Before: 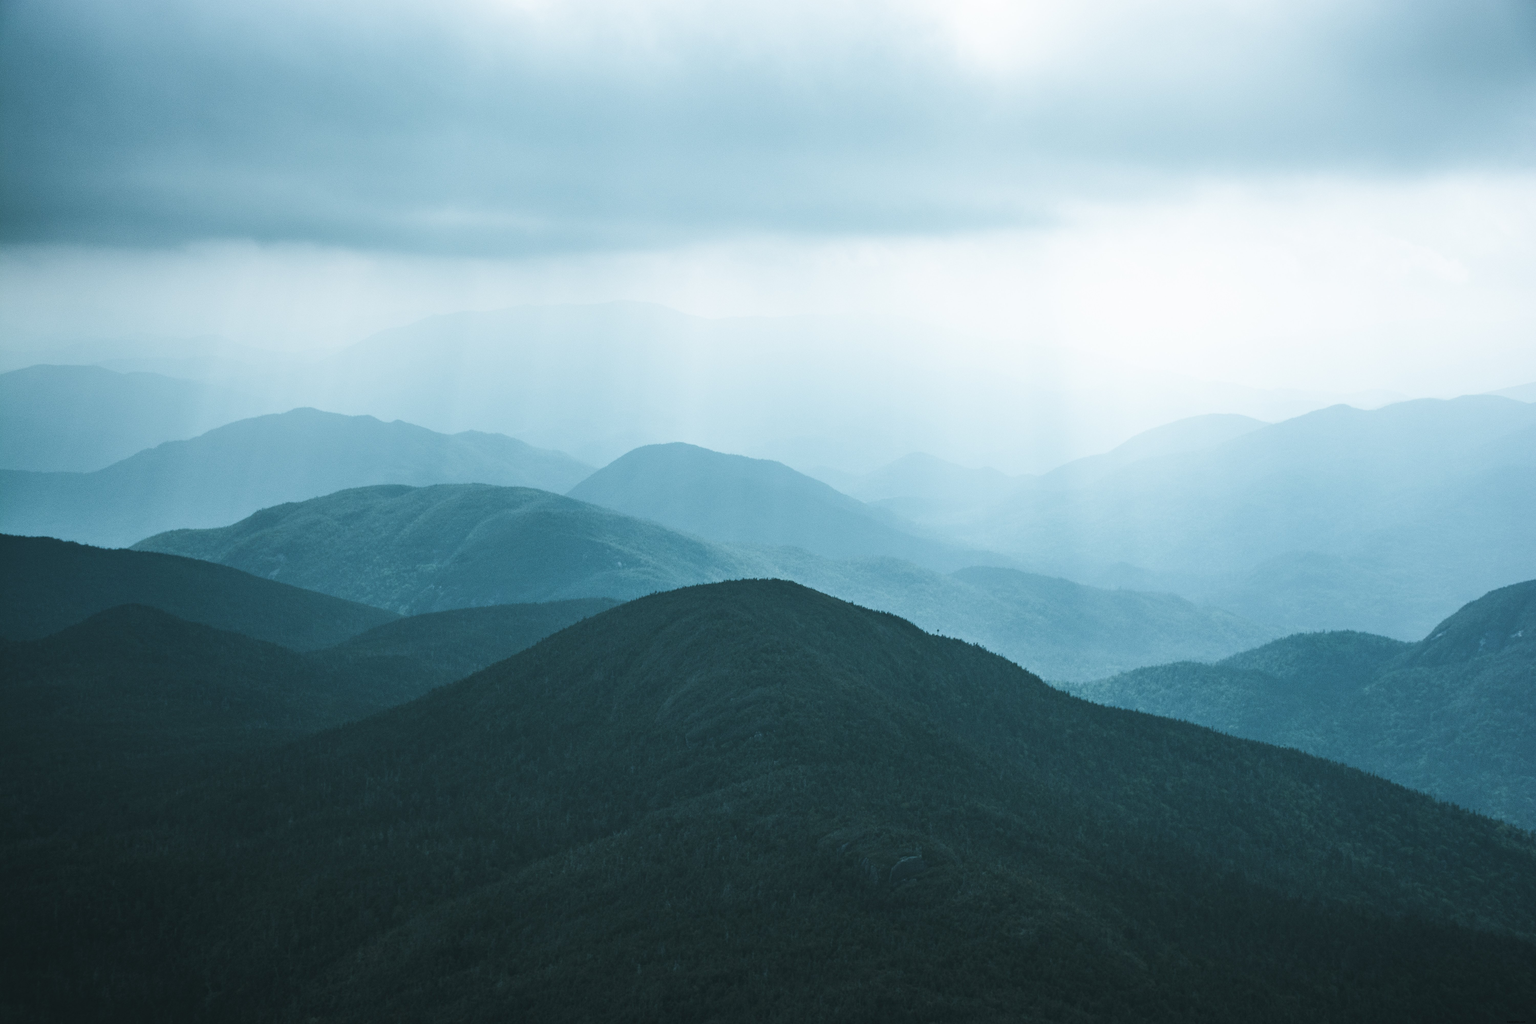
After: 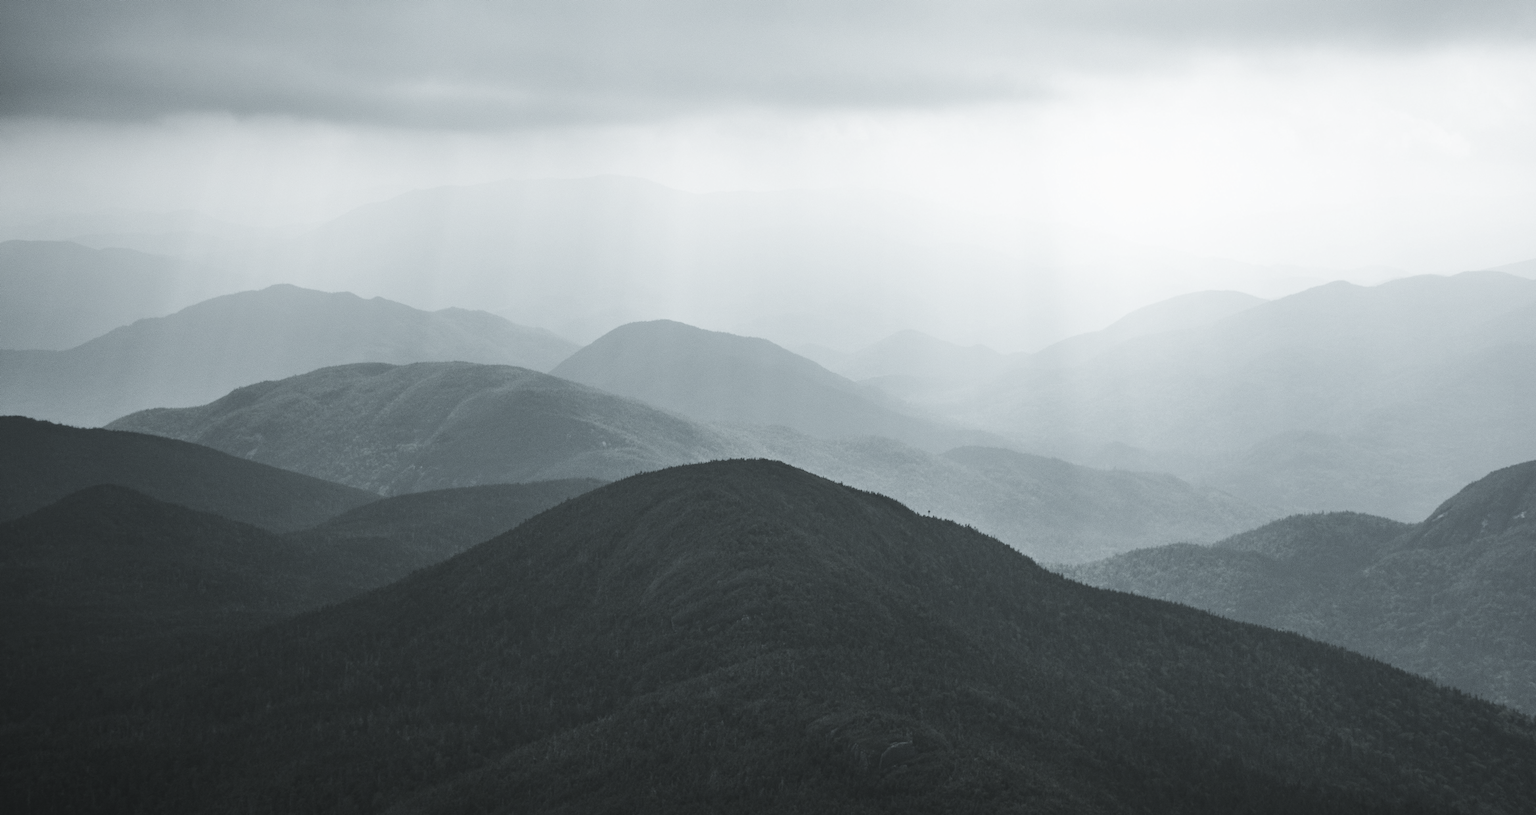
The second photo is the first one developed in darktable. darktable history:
color zones: curves: ch0 [(0.004, 0.388) (0.125, 0.392) (0.25, 0.404) (0.375, 0.5) (0.5, 0.5) (0.625, 0.5) (0.75, 0.5) (0.875, 0.5)]; ch1 [(0, 0.5) (0.125, 0.5) (0.25, 0.5) (0.375, 0.124) (0.524, 0.124) (0.645, 0.128) (0.789, 0.132) (0.914, 0.096) (0.998, 0.068)]
crop and rotate: left 1.849%, top 12.672%, right 0.148%, bottom 9.278%
